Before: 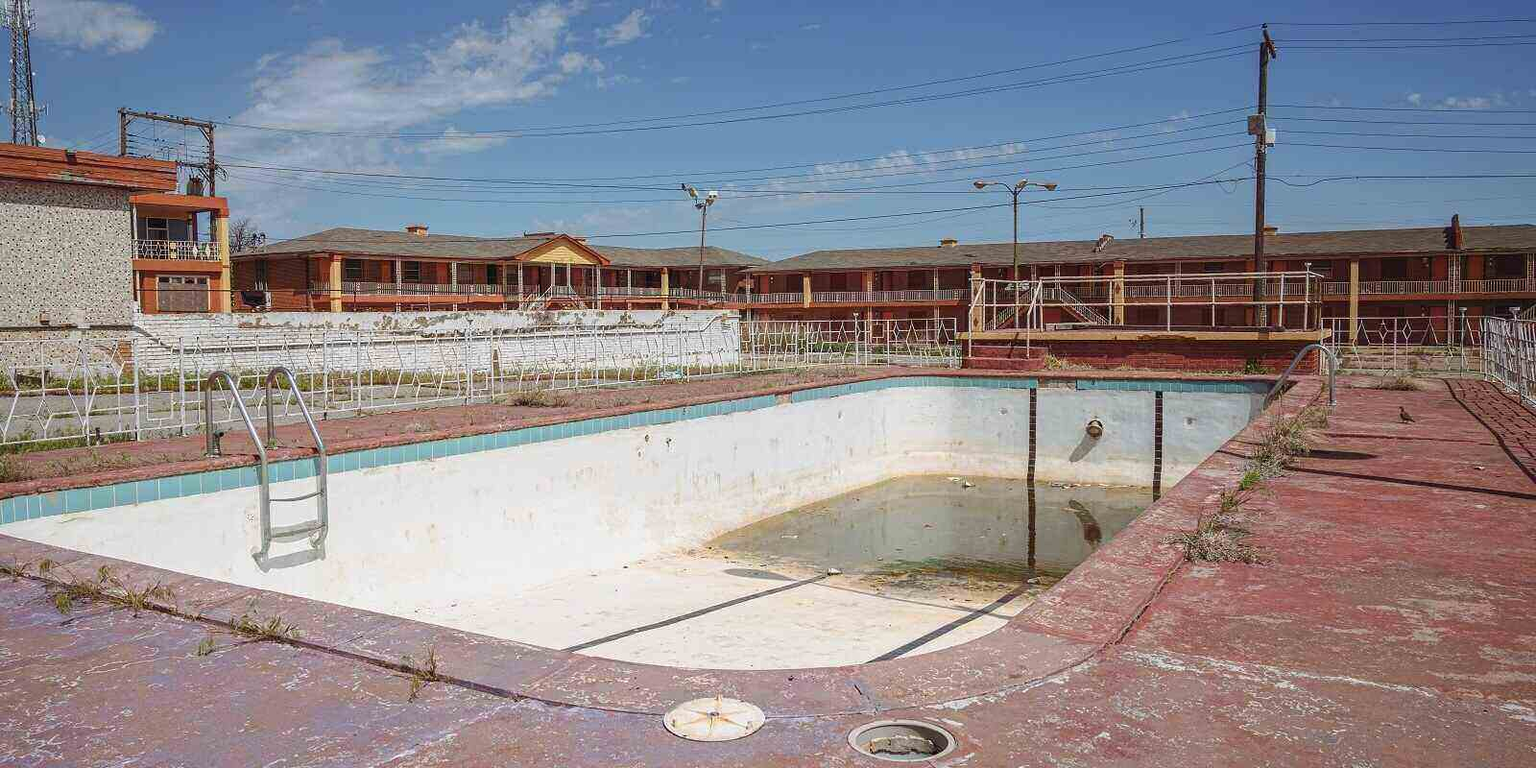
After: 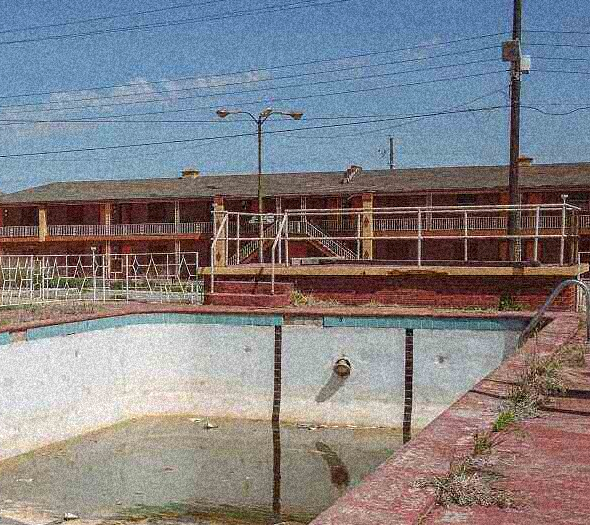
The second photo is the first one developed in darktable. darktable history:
grain: coarseness 46.9 ISO, strength 50.21%, mid-tones bias 0%
crop and rotate: left 49.936%, top 10.094%, right 13.136%, bottom 24.256%
